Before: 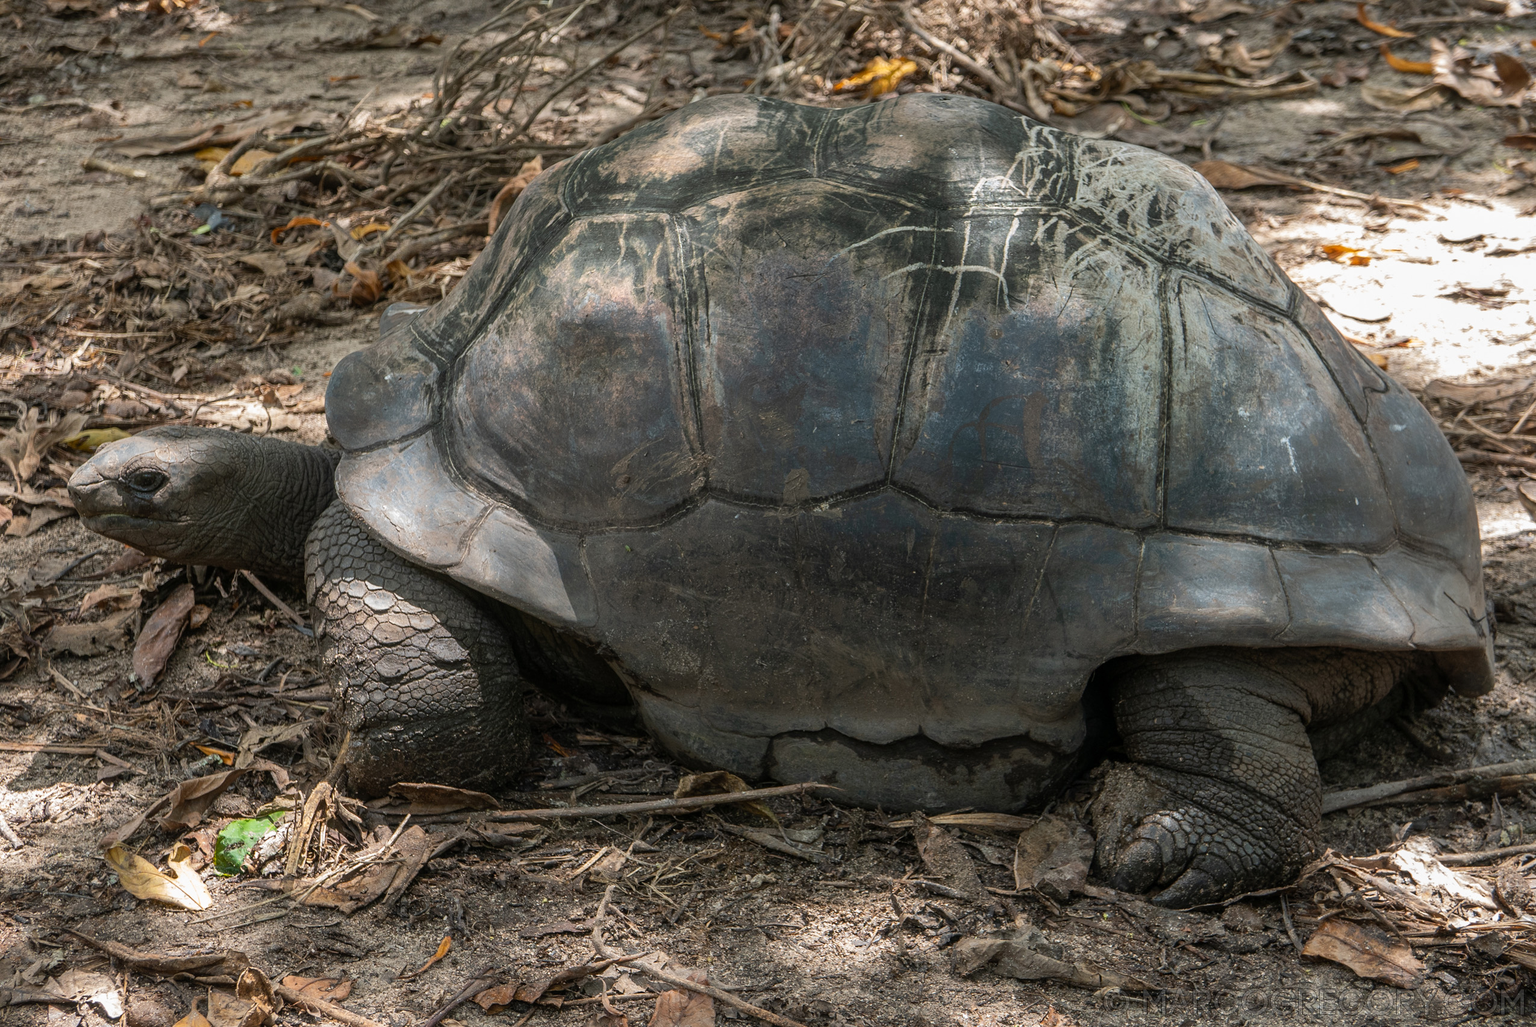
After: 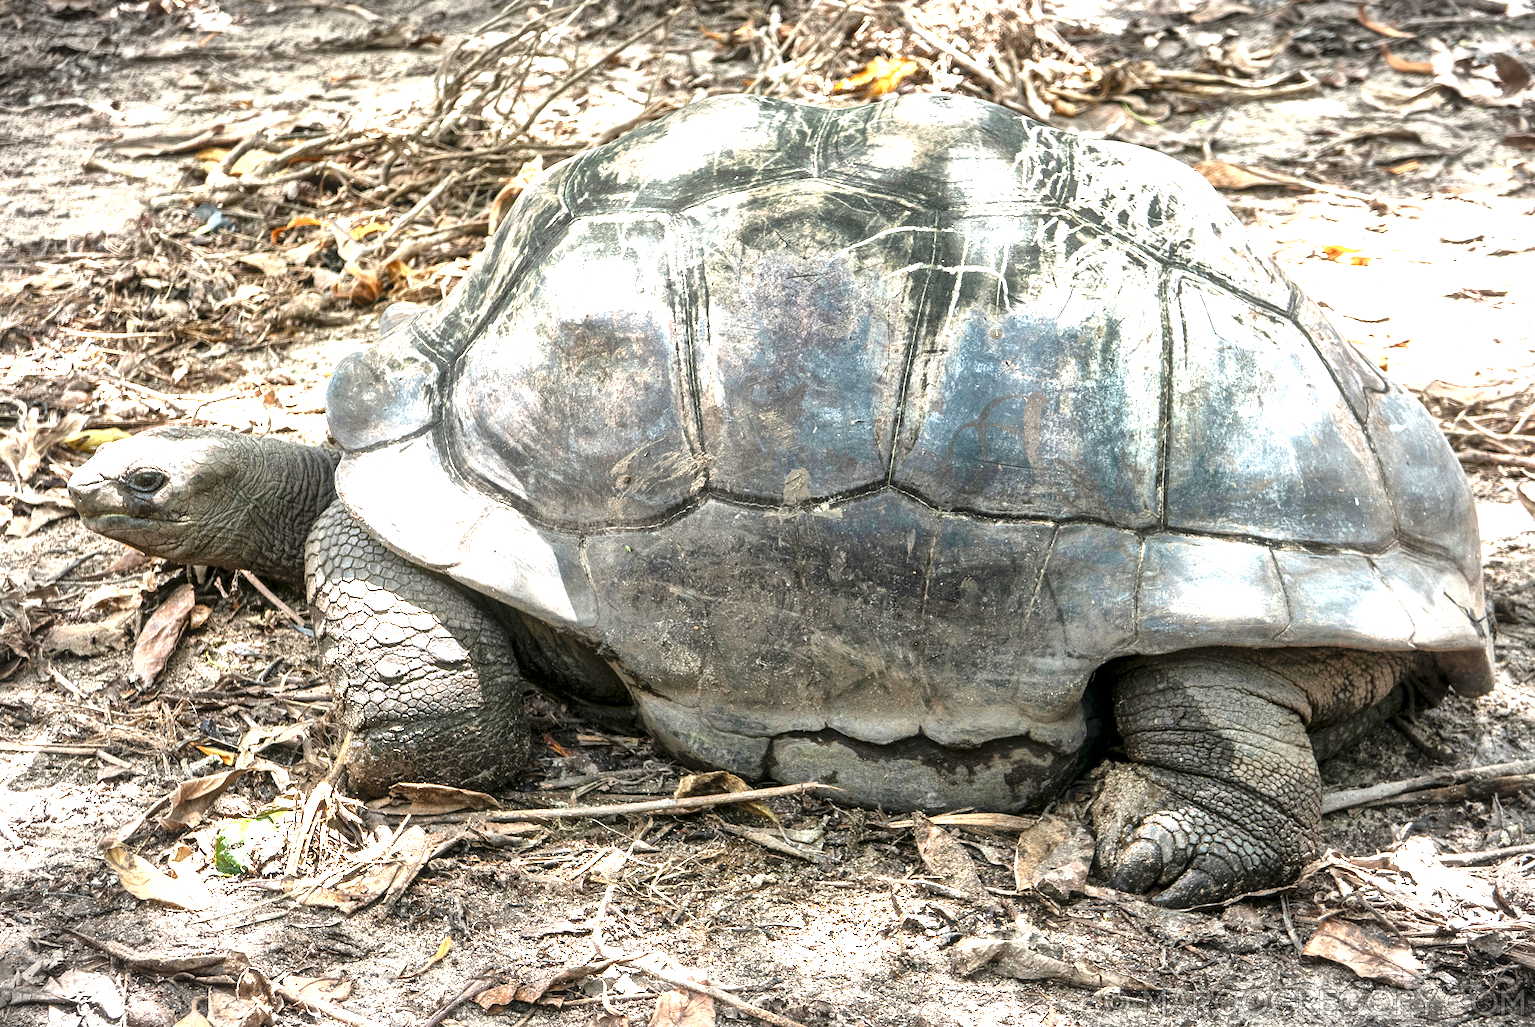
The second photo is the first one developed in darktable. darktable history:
vignetting: automatic ratio true
local contrast: mode bilateral grid, contrast 20, coarseness 50, detail 179%, midtone range 0.2
exposure: black level correction 0, exposure 2.327 EV, compensate exposure bias true, compensate highlight preservation false
